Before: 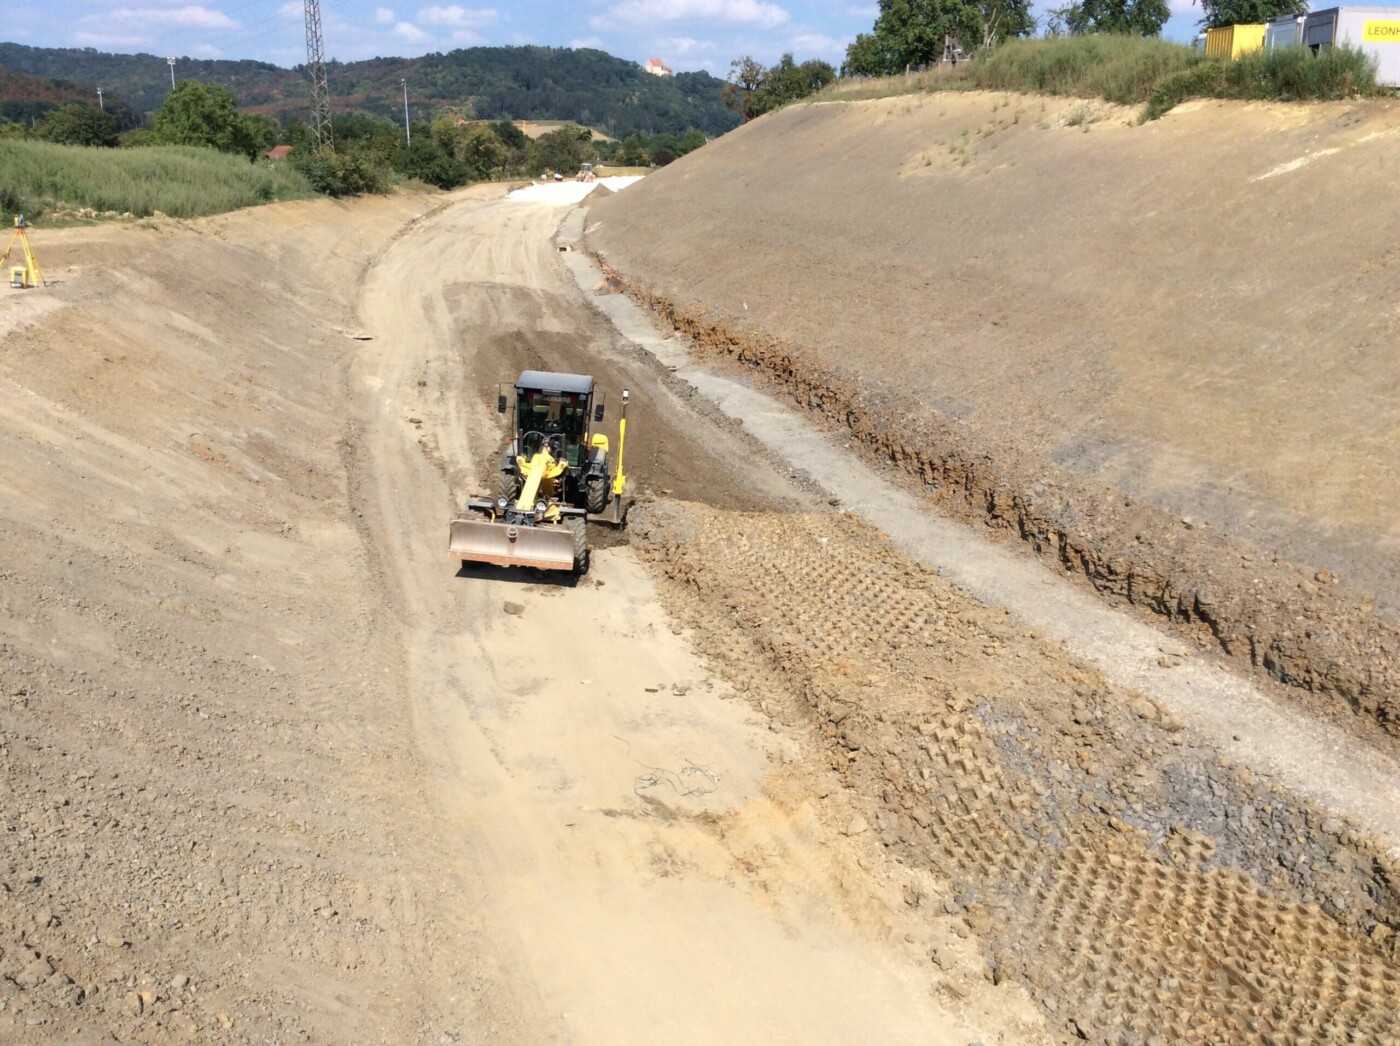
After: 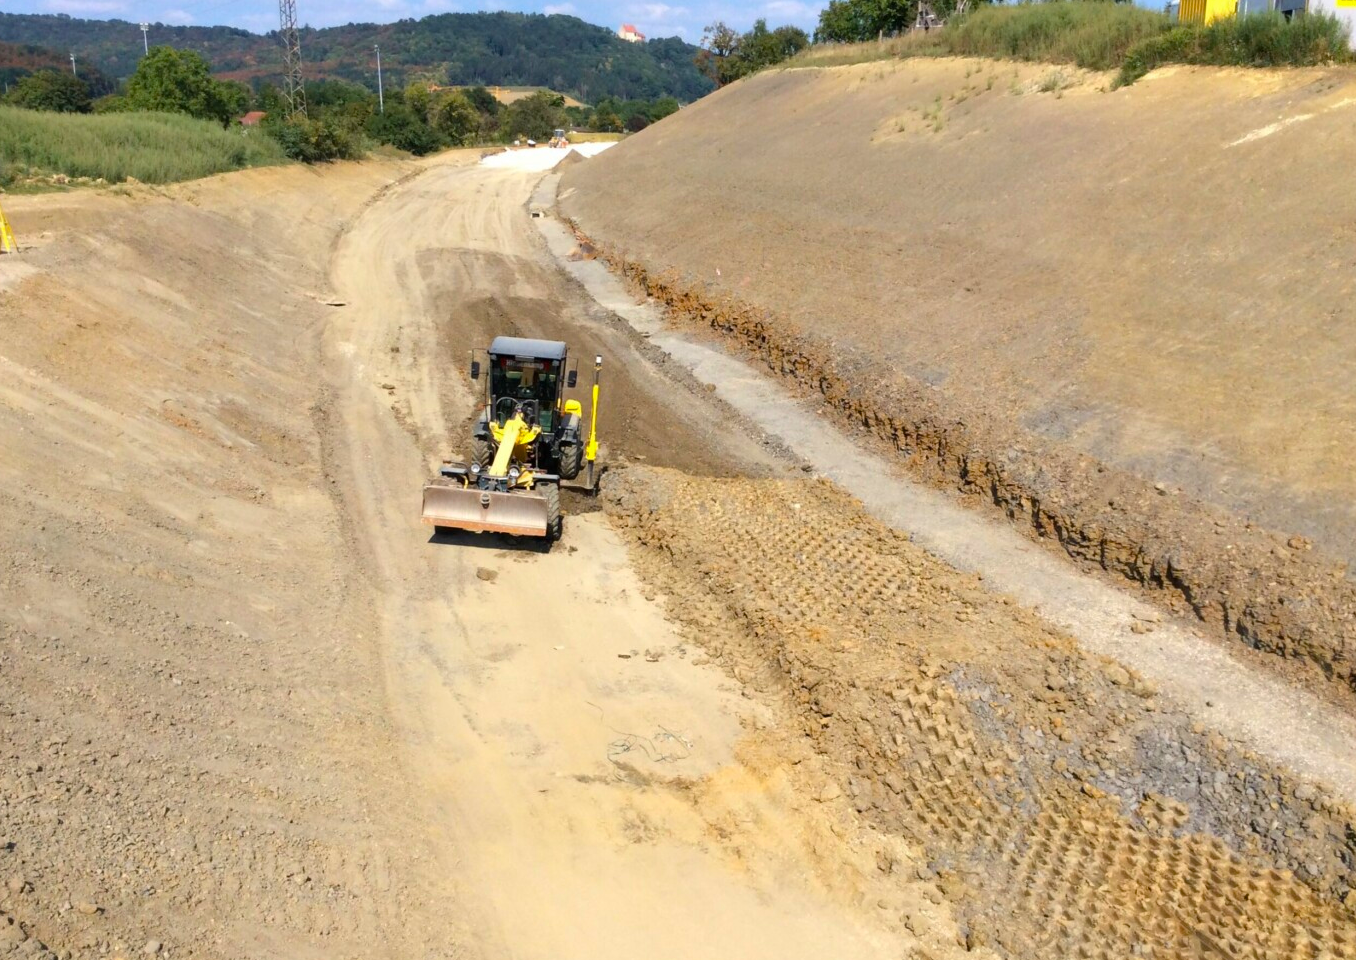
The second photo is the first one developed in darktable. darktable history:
base curve: exposure shift 0, preserve colors none
crop: left 1.964%, top 3.251%, right 1.122%, bottom 4.933%
color balance rgb: perceptual saturation grading › global saturation 25%, global vibrance 20%
